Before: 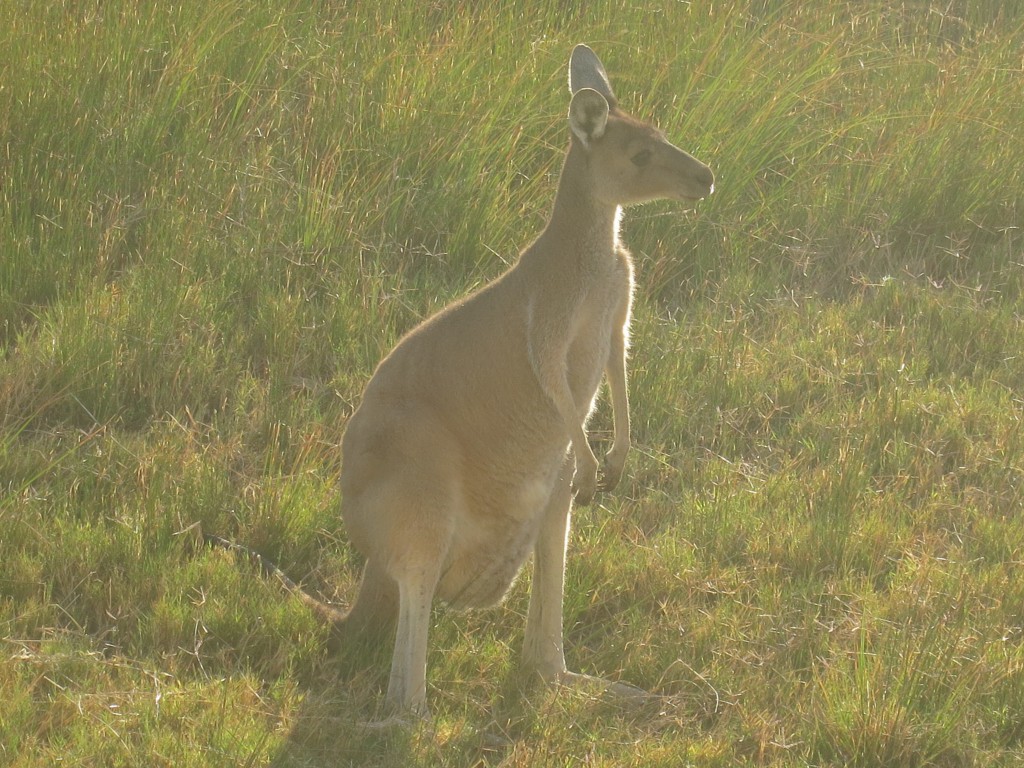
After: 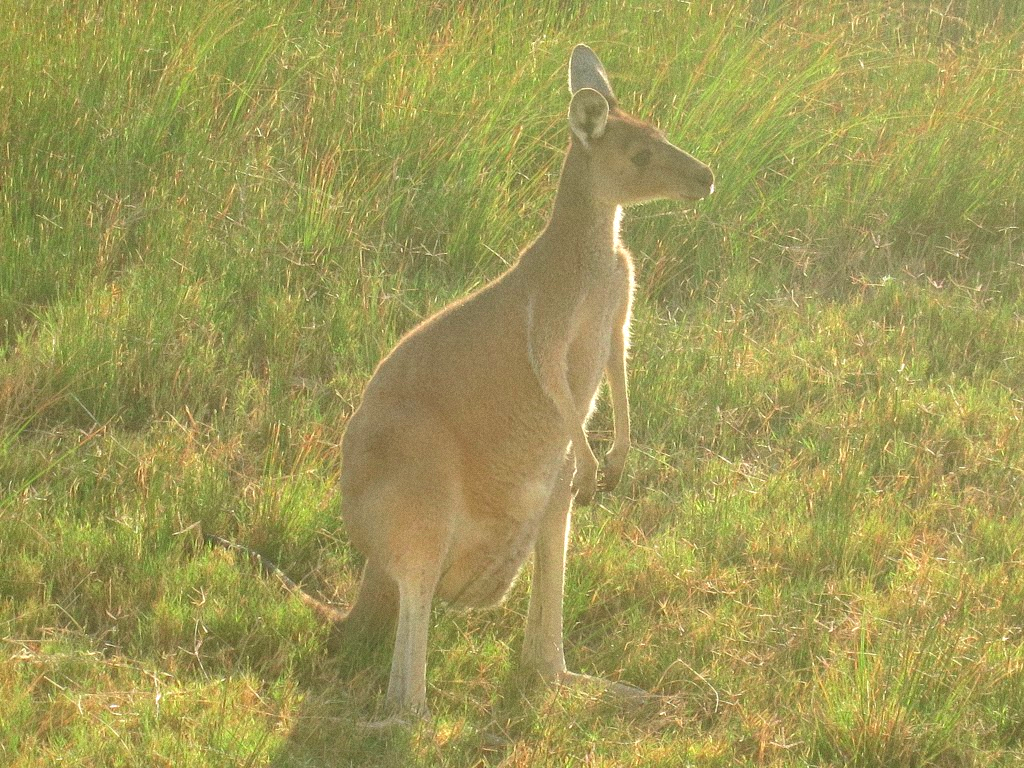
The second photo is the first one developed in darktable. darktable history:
grain: mid-tones bias 0%
tone curve: curves: ch0 [(0, 0) (0.091, 0.077) (0.389, 0.458) (0.745, 0.82) (0.844, 0.908) (0.909, 0.942) (1, 0.973)]; ch1 [(0, 0) (0.437, 0.404) (0.5, 0.5) (0.529, 0.55) (0.58, 0.6) (0.616, 0.649) (1, 1)]; ch2 [(0, 0) (0.442, 0.415) (0.5, 0.5) (0.535, 0.557) (0.585, 0.62) (1, 1)], color space Lab, independent channels, preserve colors none
local contrast: detail 130%
